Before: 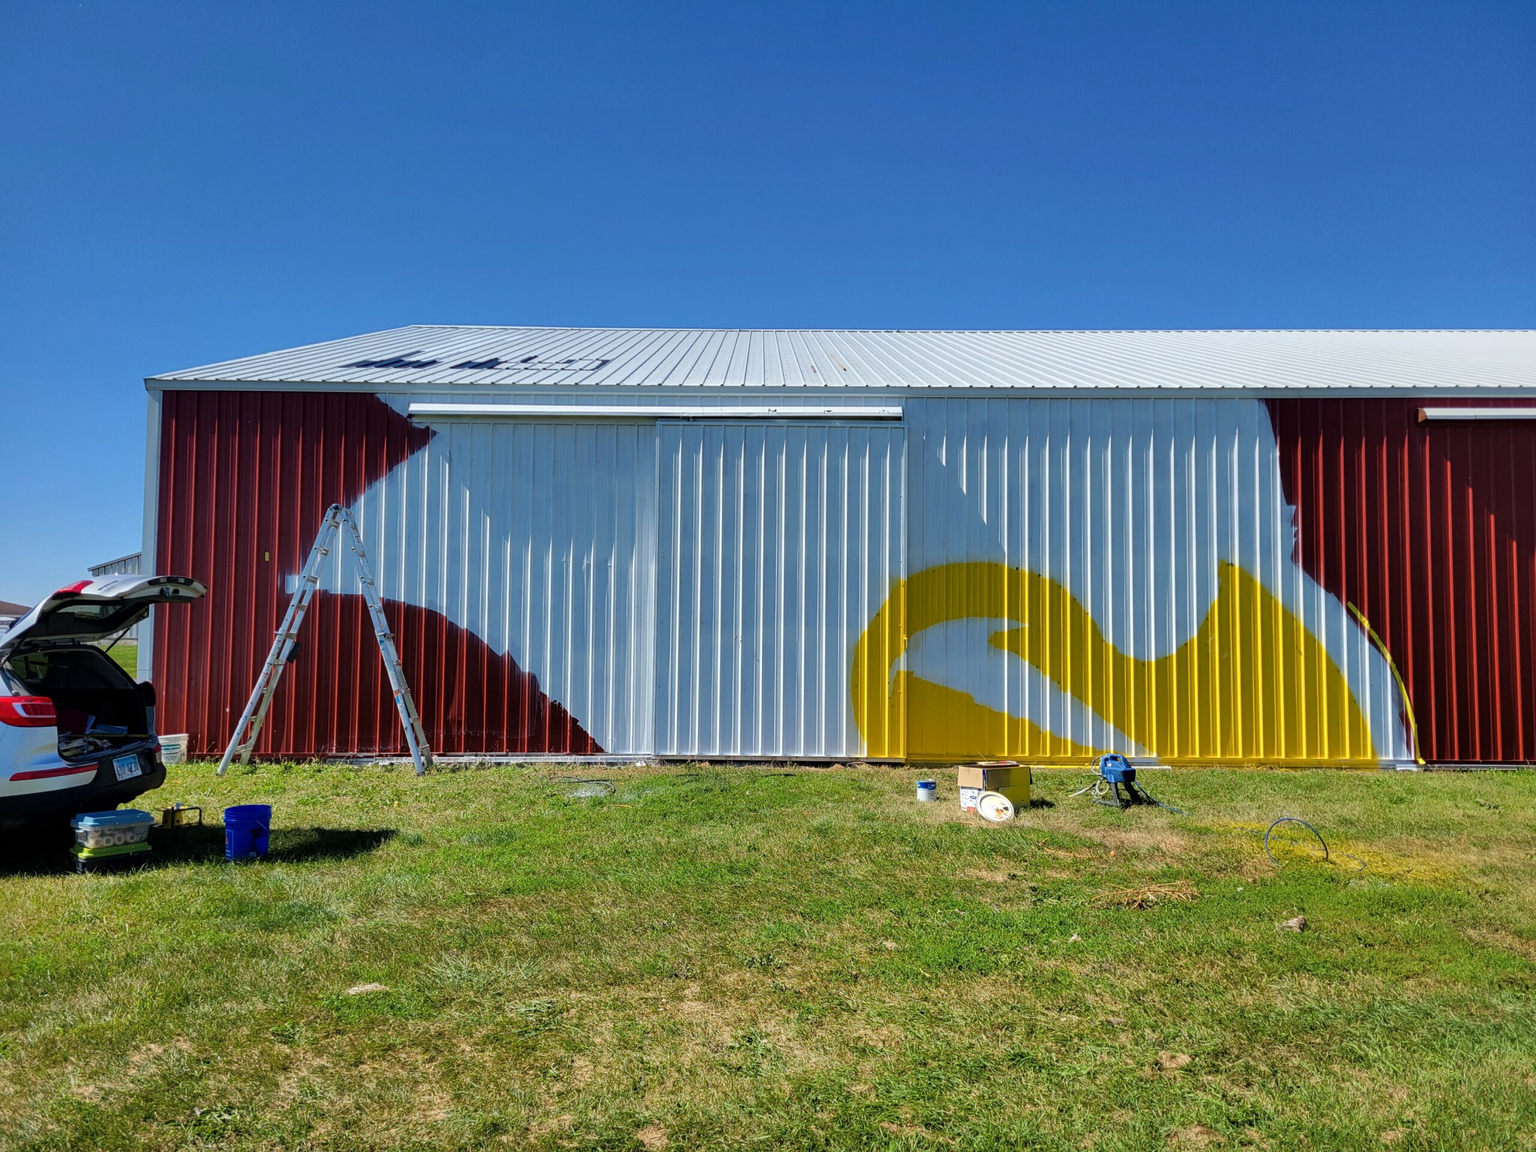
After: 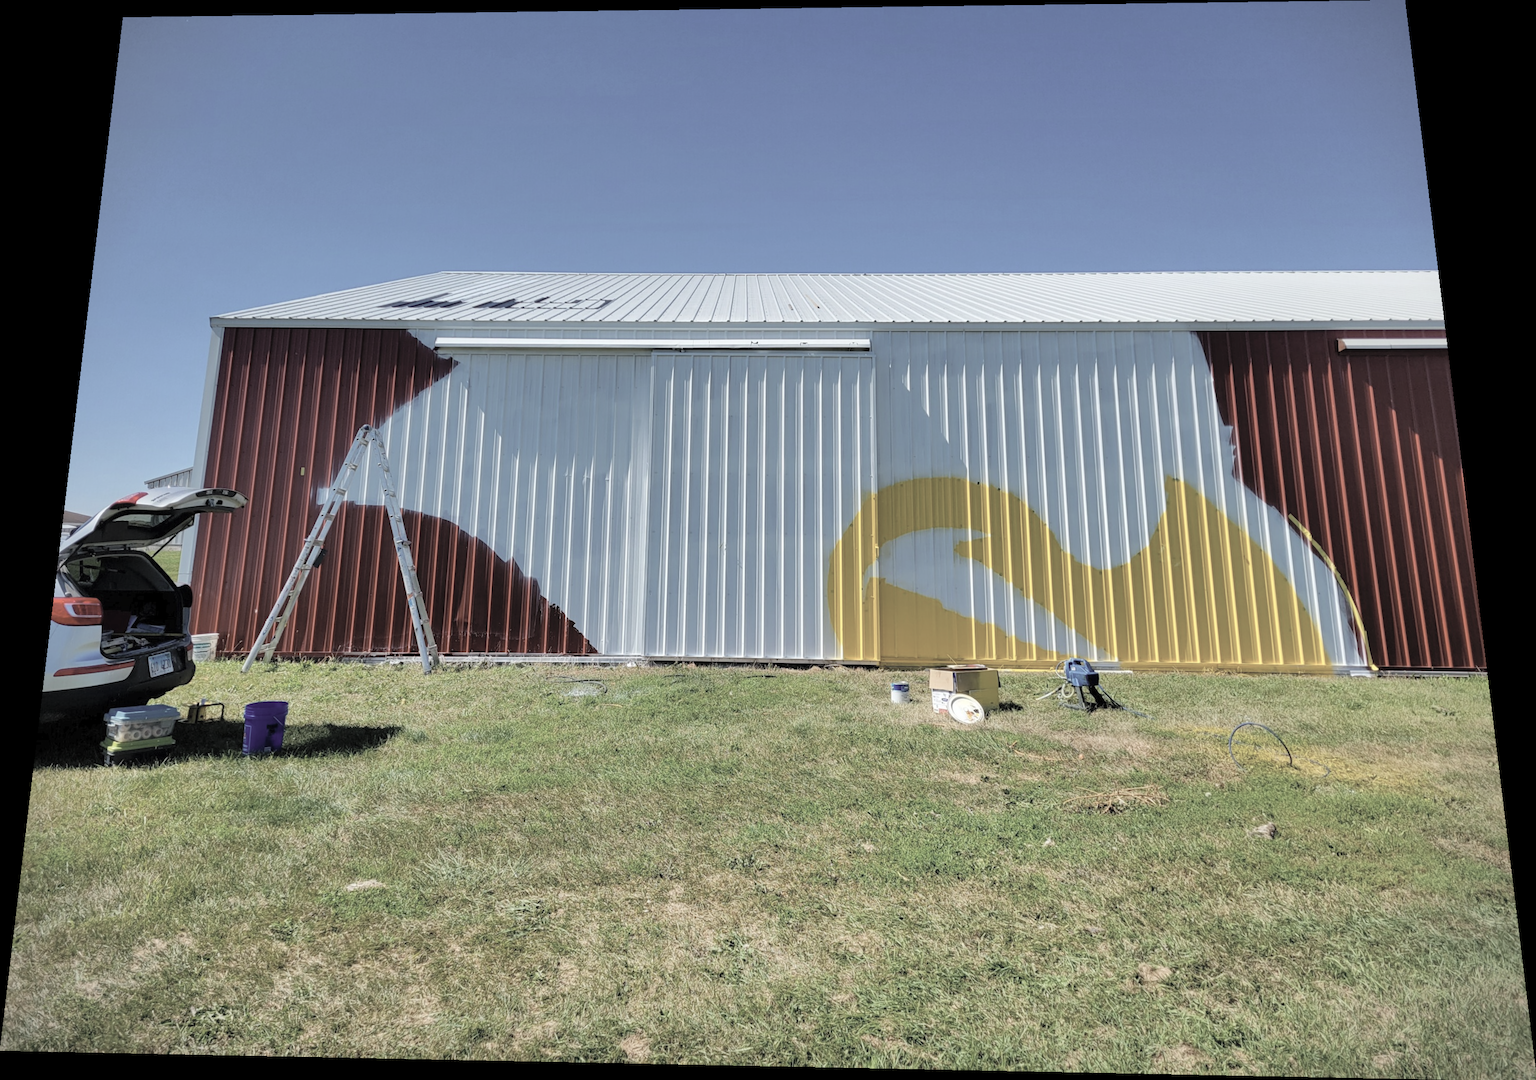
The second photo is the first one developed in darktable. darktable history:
rotate and perspective: rotation 0.128°, lens shift (vertical) -0.181, lens shift (horizontal) -0.044, shear 0.001, automatic cropping off
shadows and highlights: shadows 25, highlights -25
vignetting: fall-off start 91.19%
contrast brightness saturation: brightness 0.18, saturation -0.5
